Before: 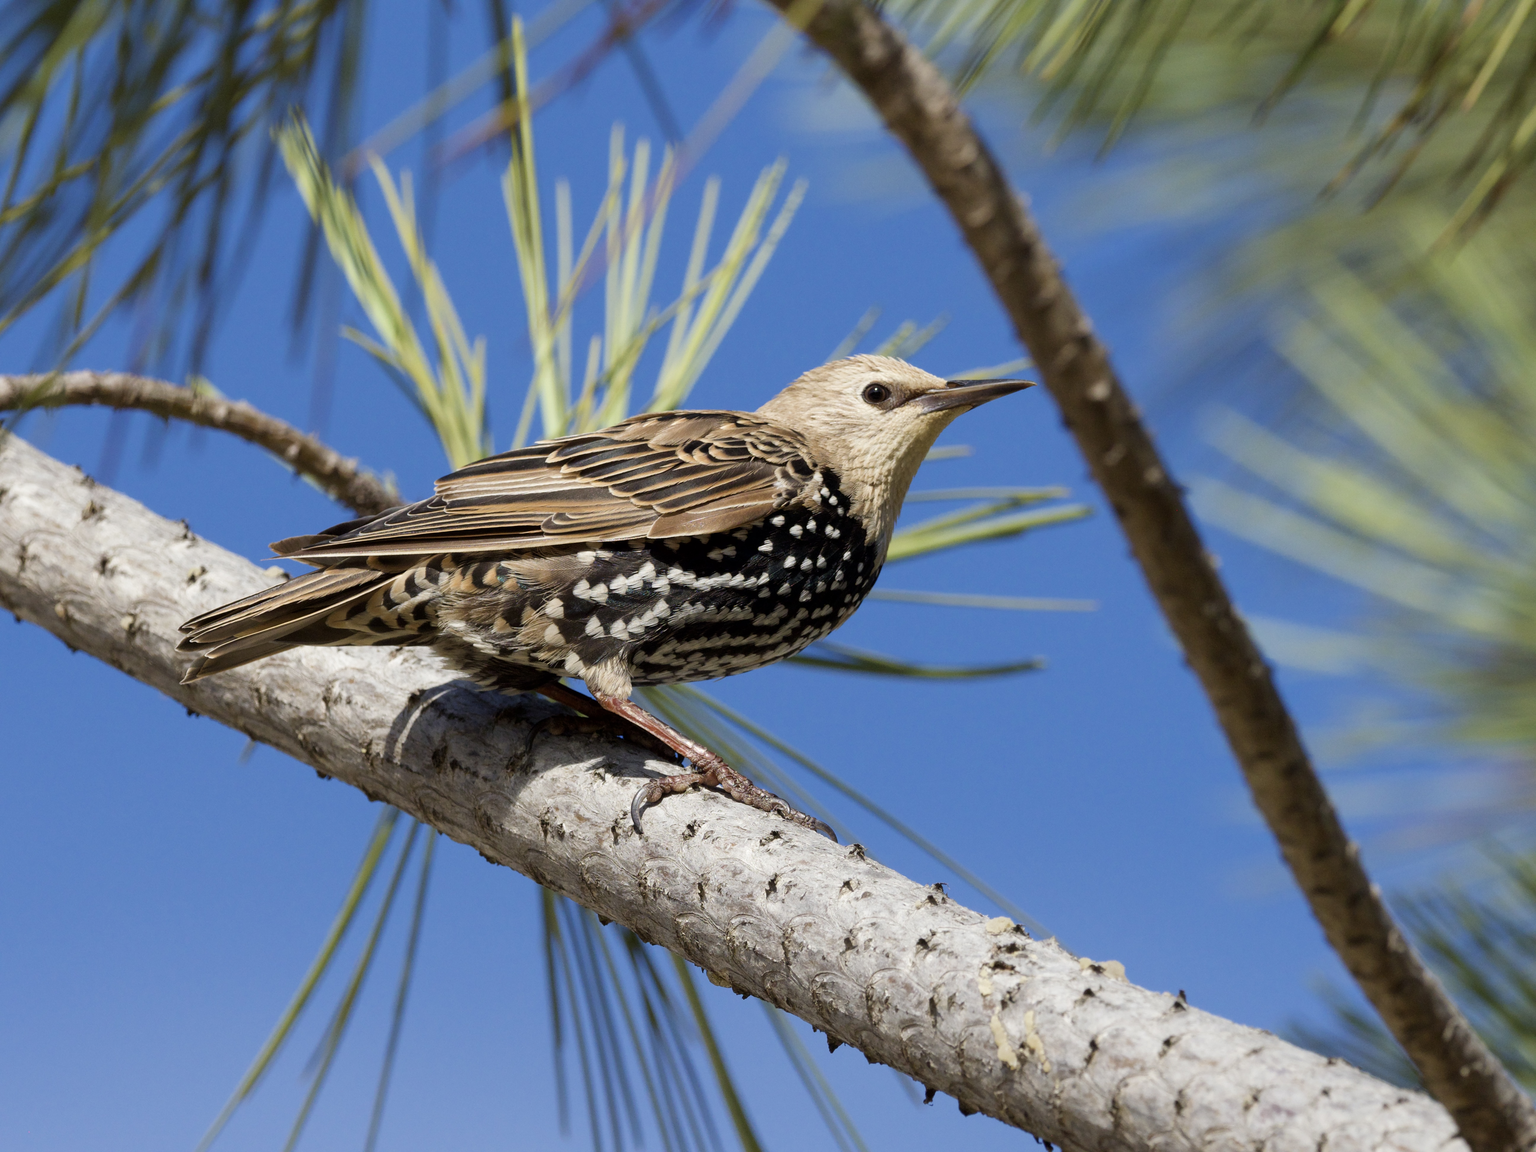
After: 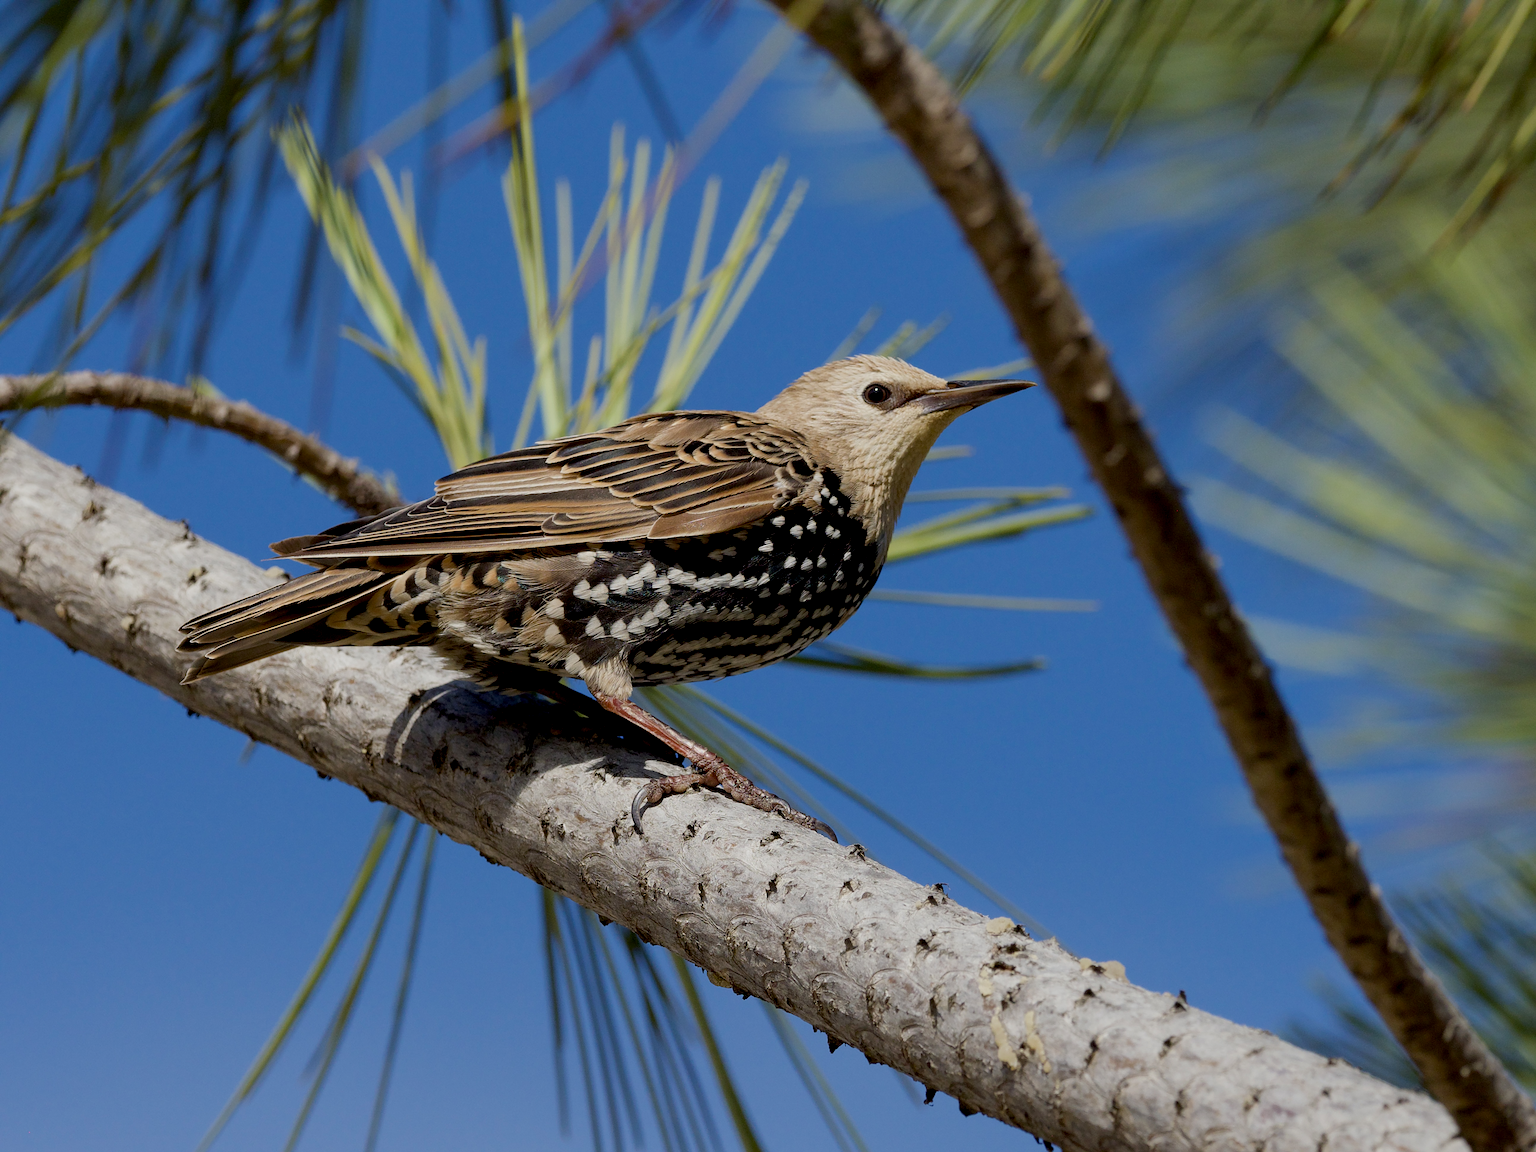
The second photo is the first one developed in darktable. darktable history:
exposure: black level correction 0.011, exposure -0.478 EV, compensate highlight preservation false
sharpen: on, module defaults
